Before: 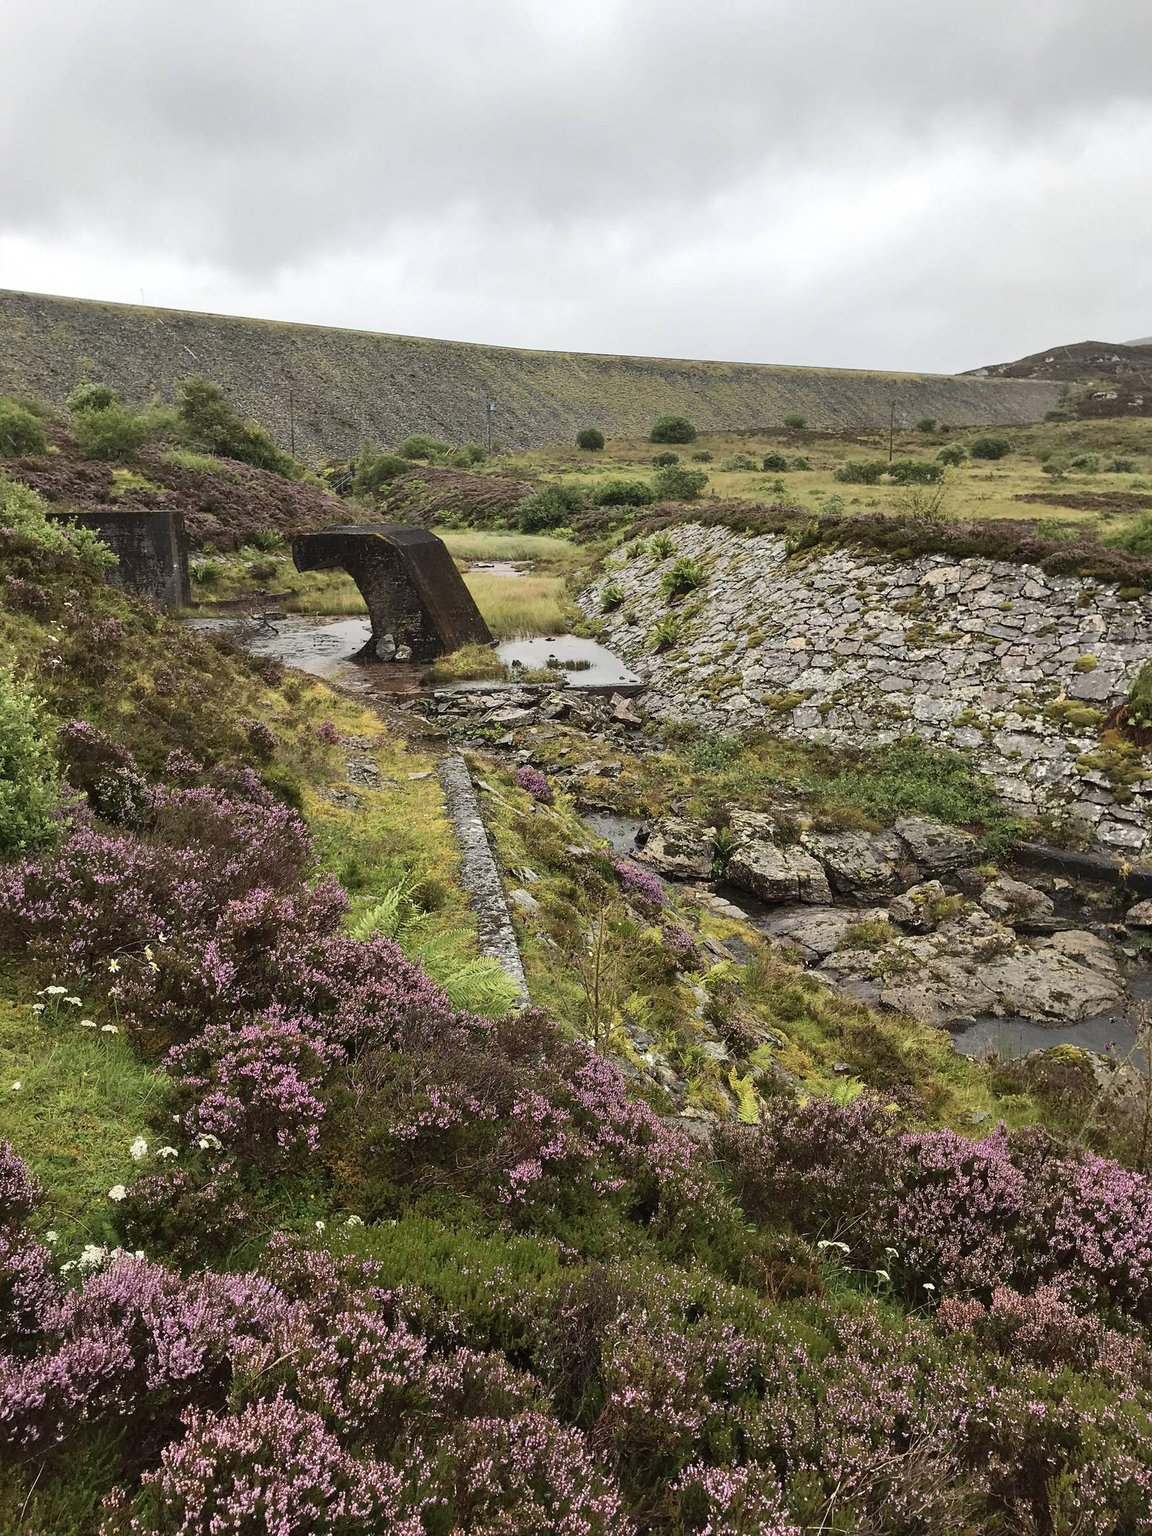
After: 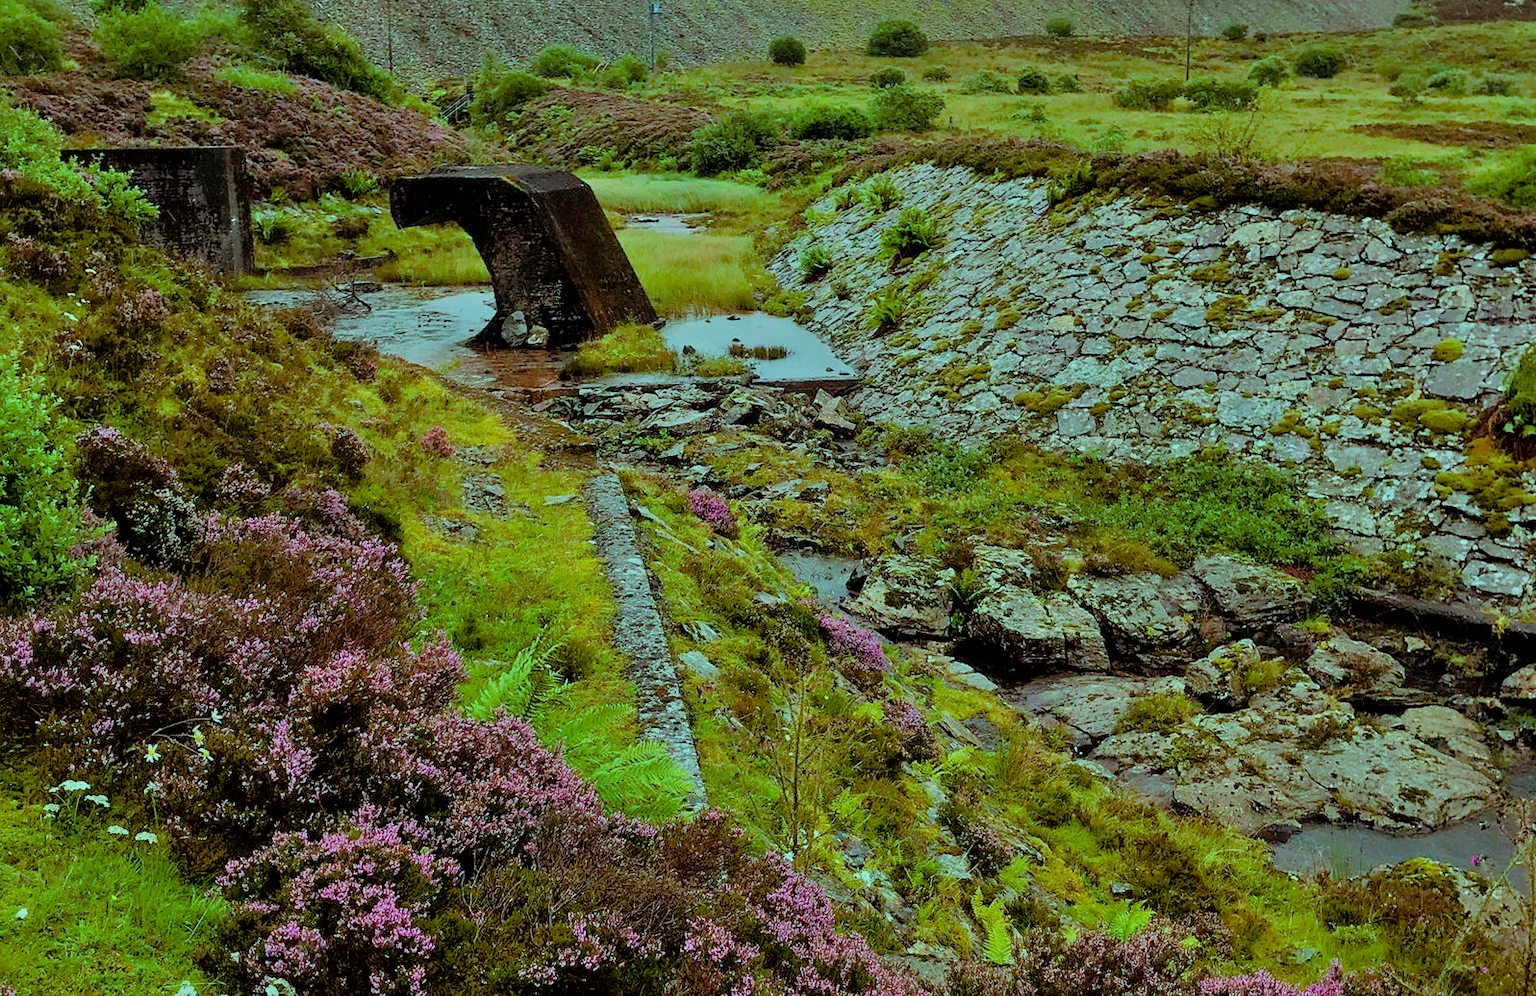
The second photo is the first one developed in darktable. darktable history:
tone equalizer: -7 EV 0.157 EV, -6 EV 0.588 EV, -5 EV 1.17 EV, -4 EV 1.3 EV, -3 EV 1.12 EV, -2 EV 0.6 EV, -1 EV 0.165 EV, luminance estimator HSV value / RGB max
filmic rgb: black relative exposure -4.96 EV, white relative exposure 2.82 EV, hardness 3.72
color balance rgb: highlights gain › luminance -33.021%, highlights gain › chroma 5.718%, highlights gain › hue 216.32°, linear chroma grading › global chroma 15.276%, perceptual saturation grading › global saturation 20%, perceptual saturation grading › highlights -24.852%, perceptual saturation grading › shadows 50.024%, global vibrance 39.545%
crop and rotate: top 26.109%, bottom 25.212%
exposure: exposure -0.993 EV, compensate exposure bias true, compensate highlight preservation false
